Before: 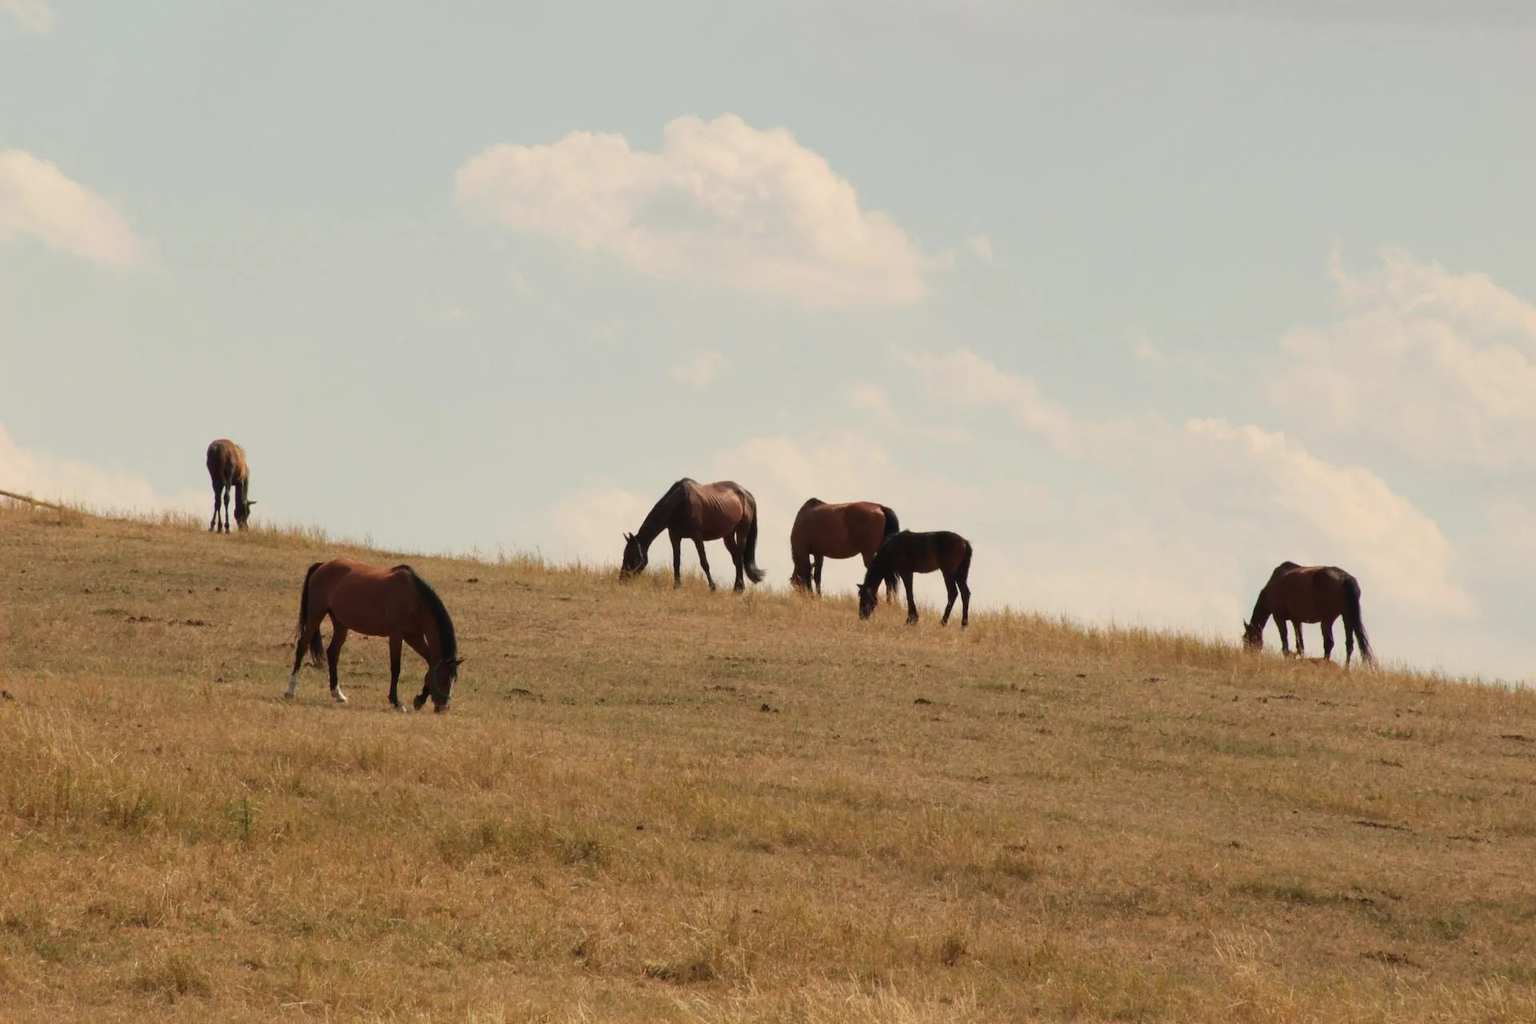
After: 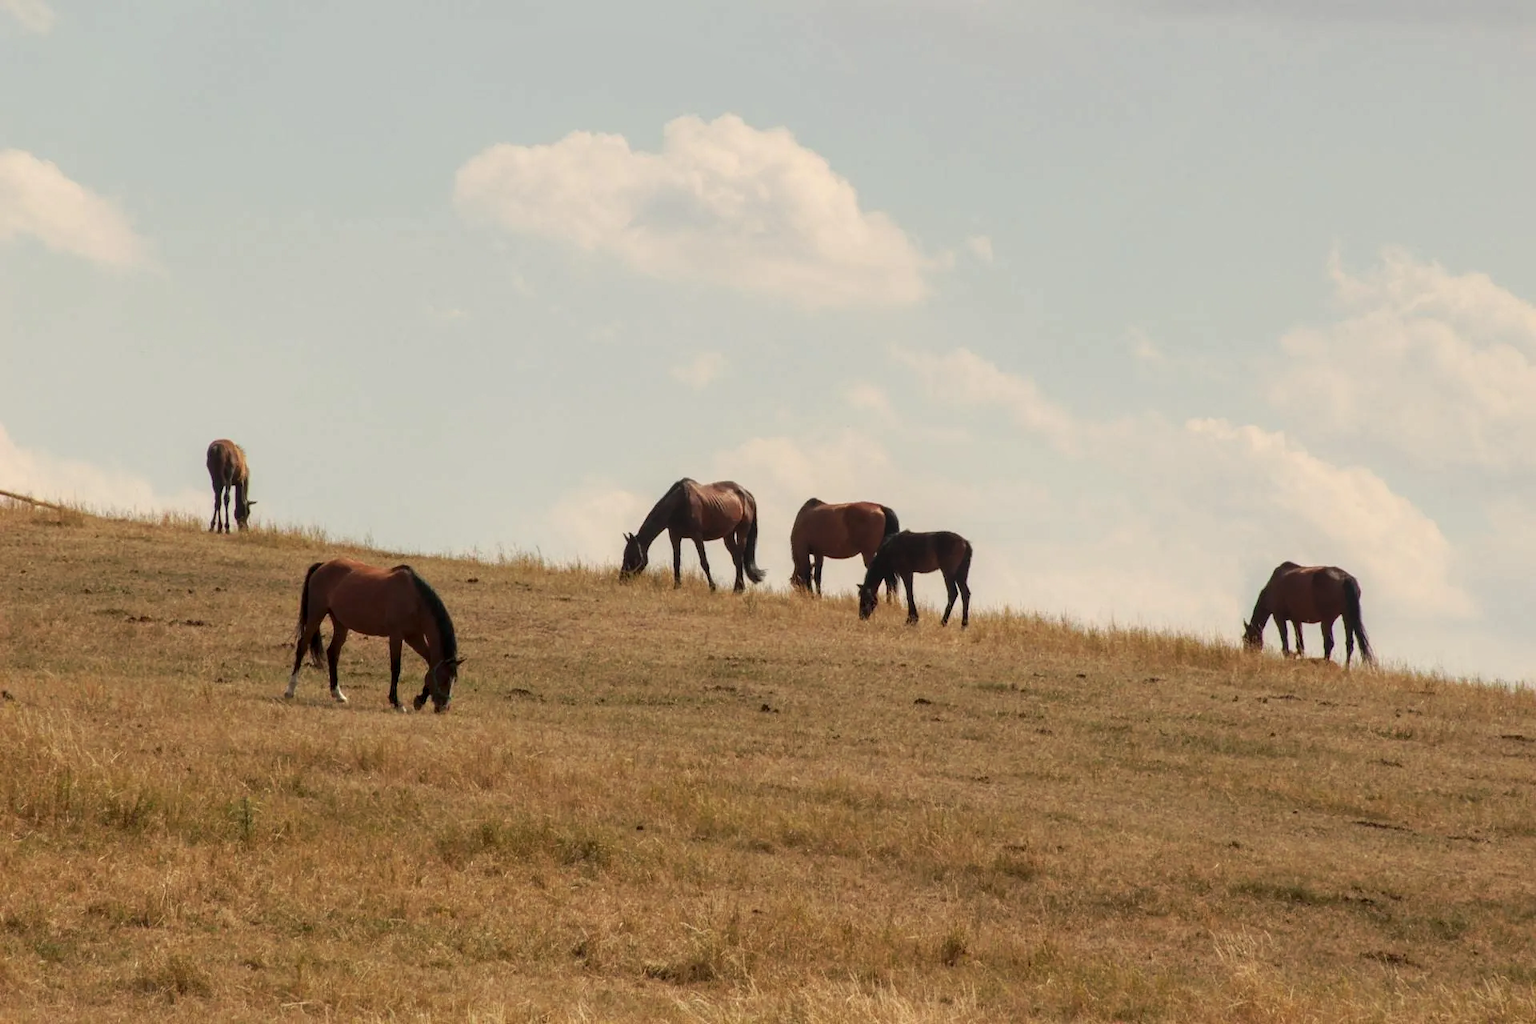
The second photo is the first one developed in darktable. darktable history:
local contrast: on, module defaults
tone curve: curves: ch0 [(0, 0) (0.003, 0.003) (0.011, 0.011) (0.025, 0.025) (0.044, 0.044) (0.069, 0.068) (0.1, 0.098) (0.136, 0.134) (0.177, 0.175) (0.224, 0.221) (0.277, 0.273) (0.335, 0.331) (0.399, 0.394) (0.468, 0.462) (0.543, 0.543) (0.623, 0.623) (0.709, 0.709) (0.801, 0.801) (0.898, 0.898) (1, 1)], preserve colors none
